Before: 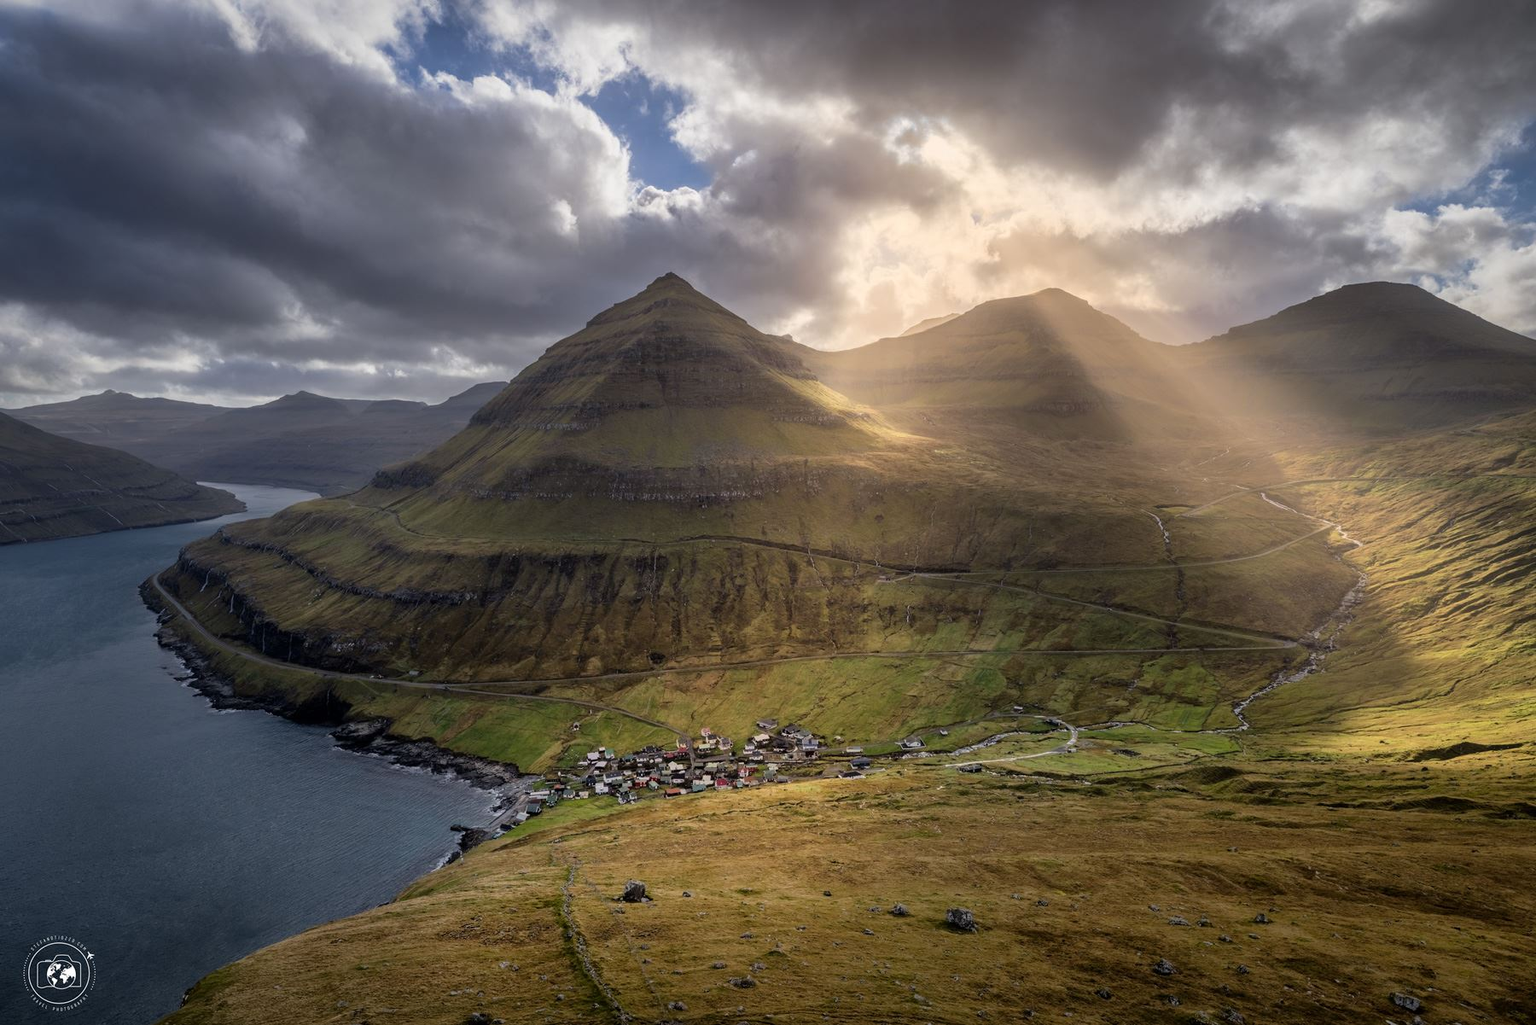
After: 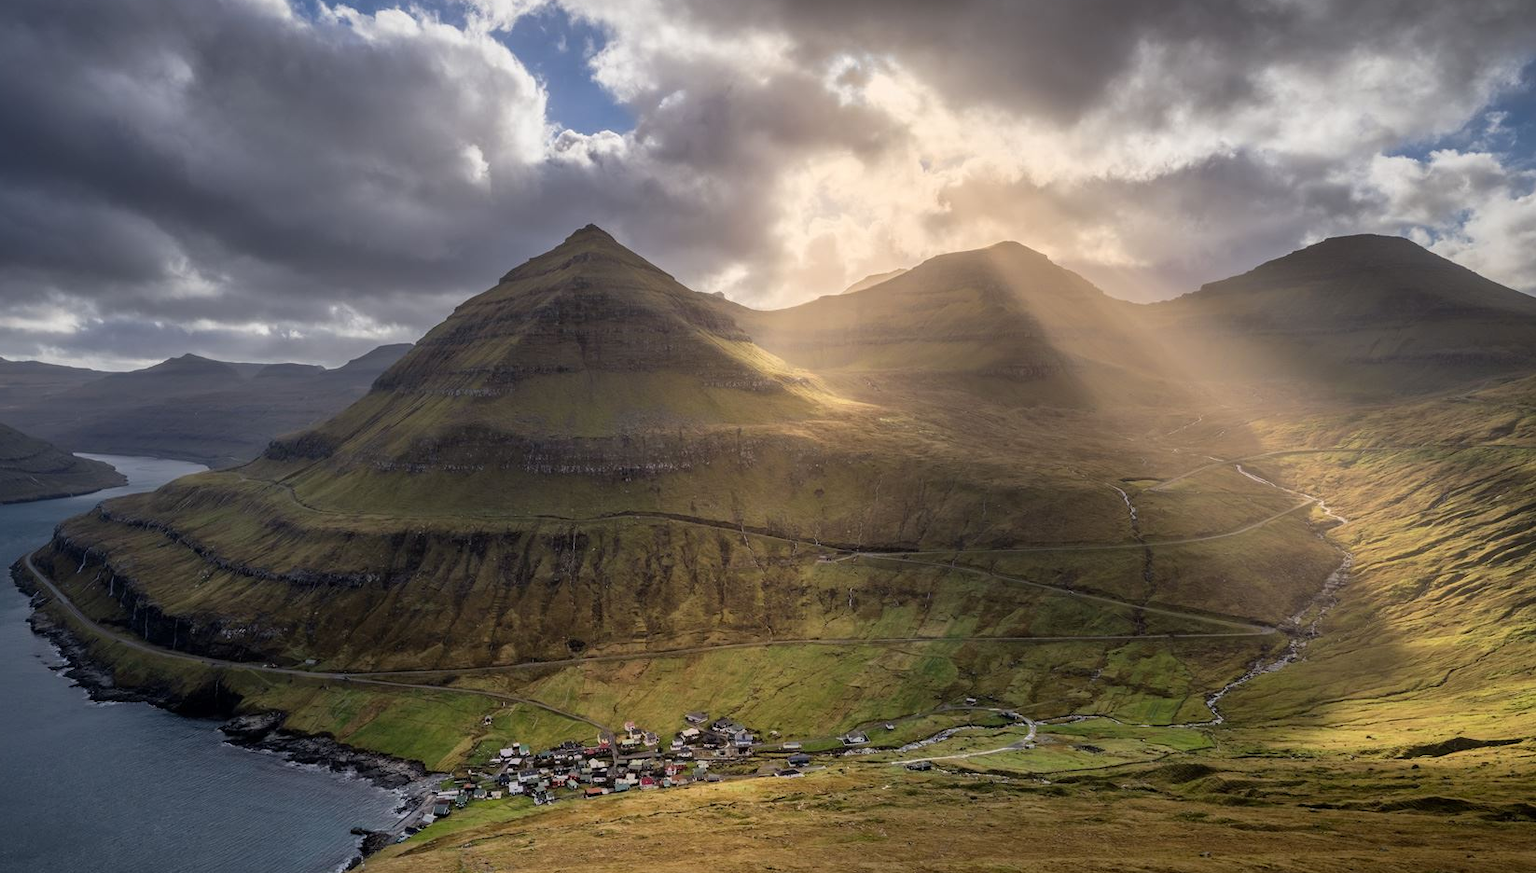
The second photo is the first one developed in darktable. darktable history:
crop: left 8.467%, top 6.599%, bottom 15.307%
